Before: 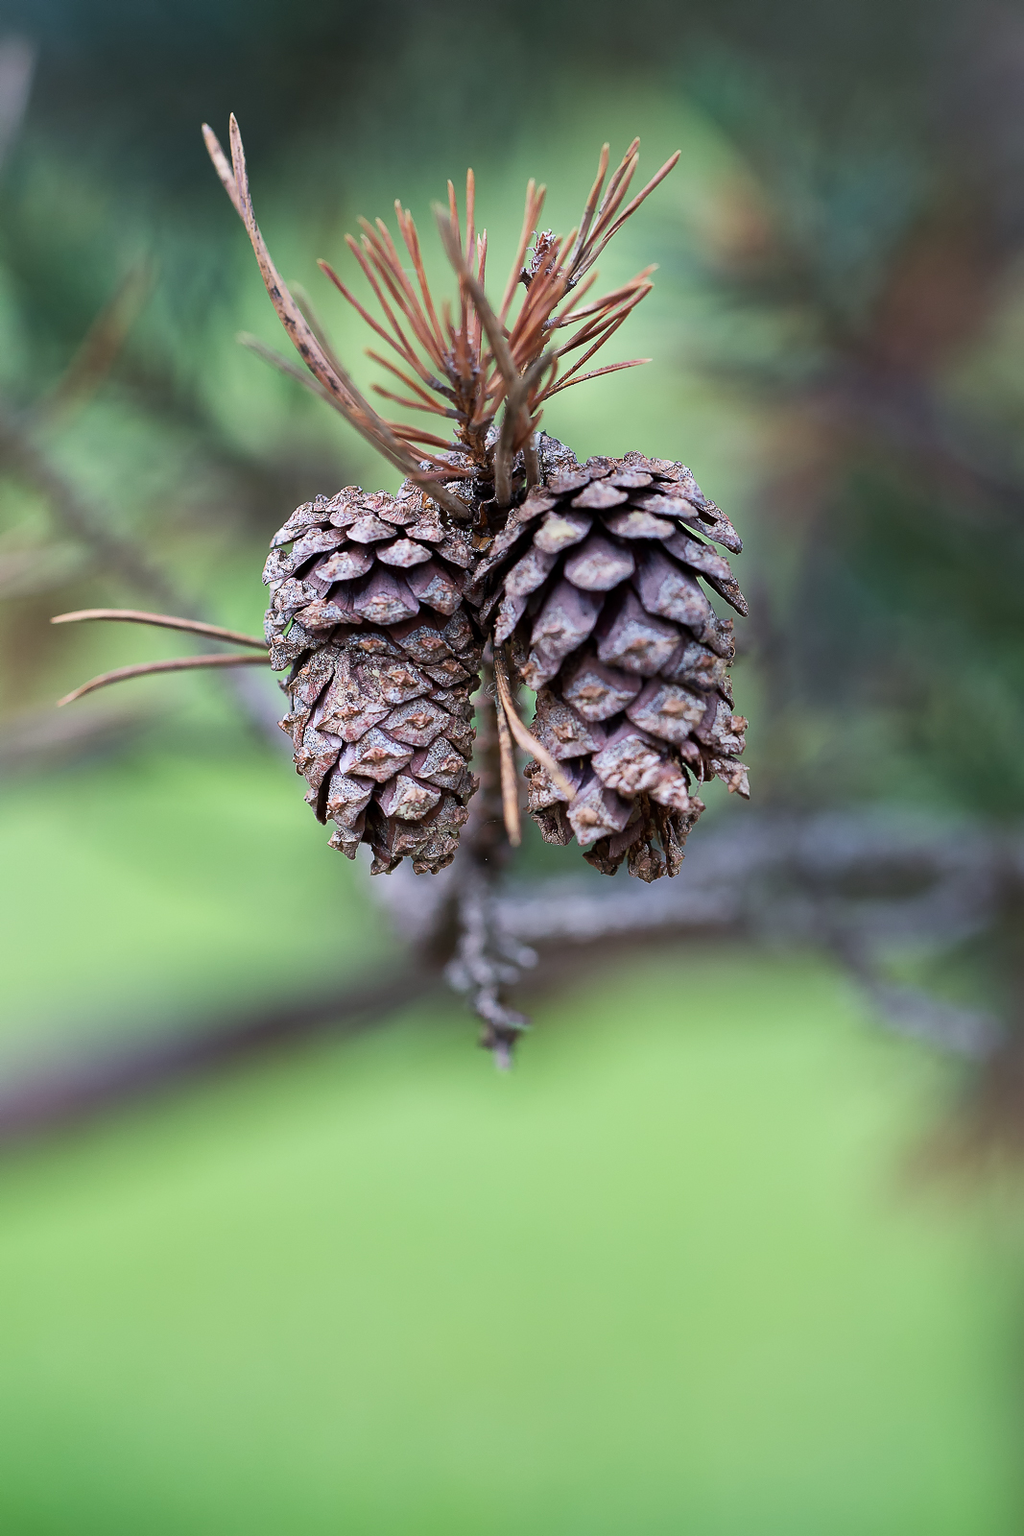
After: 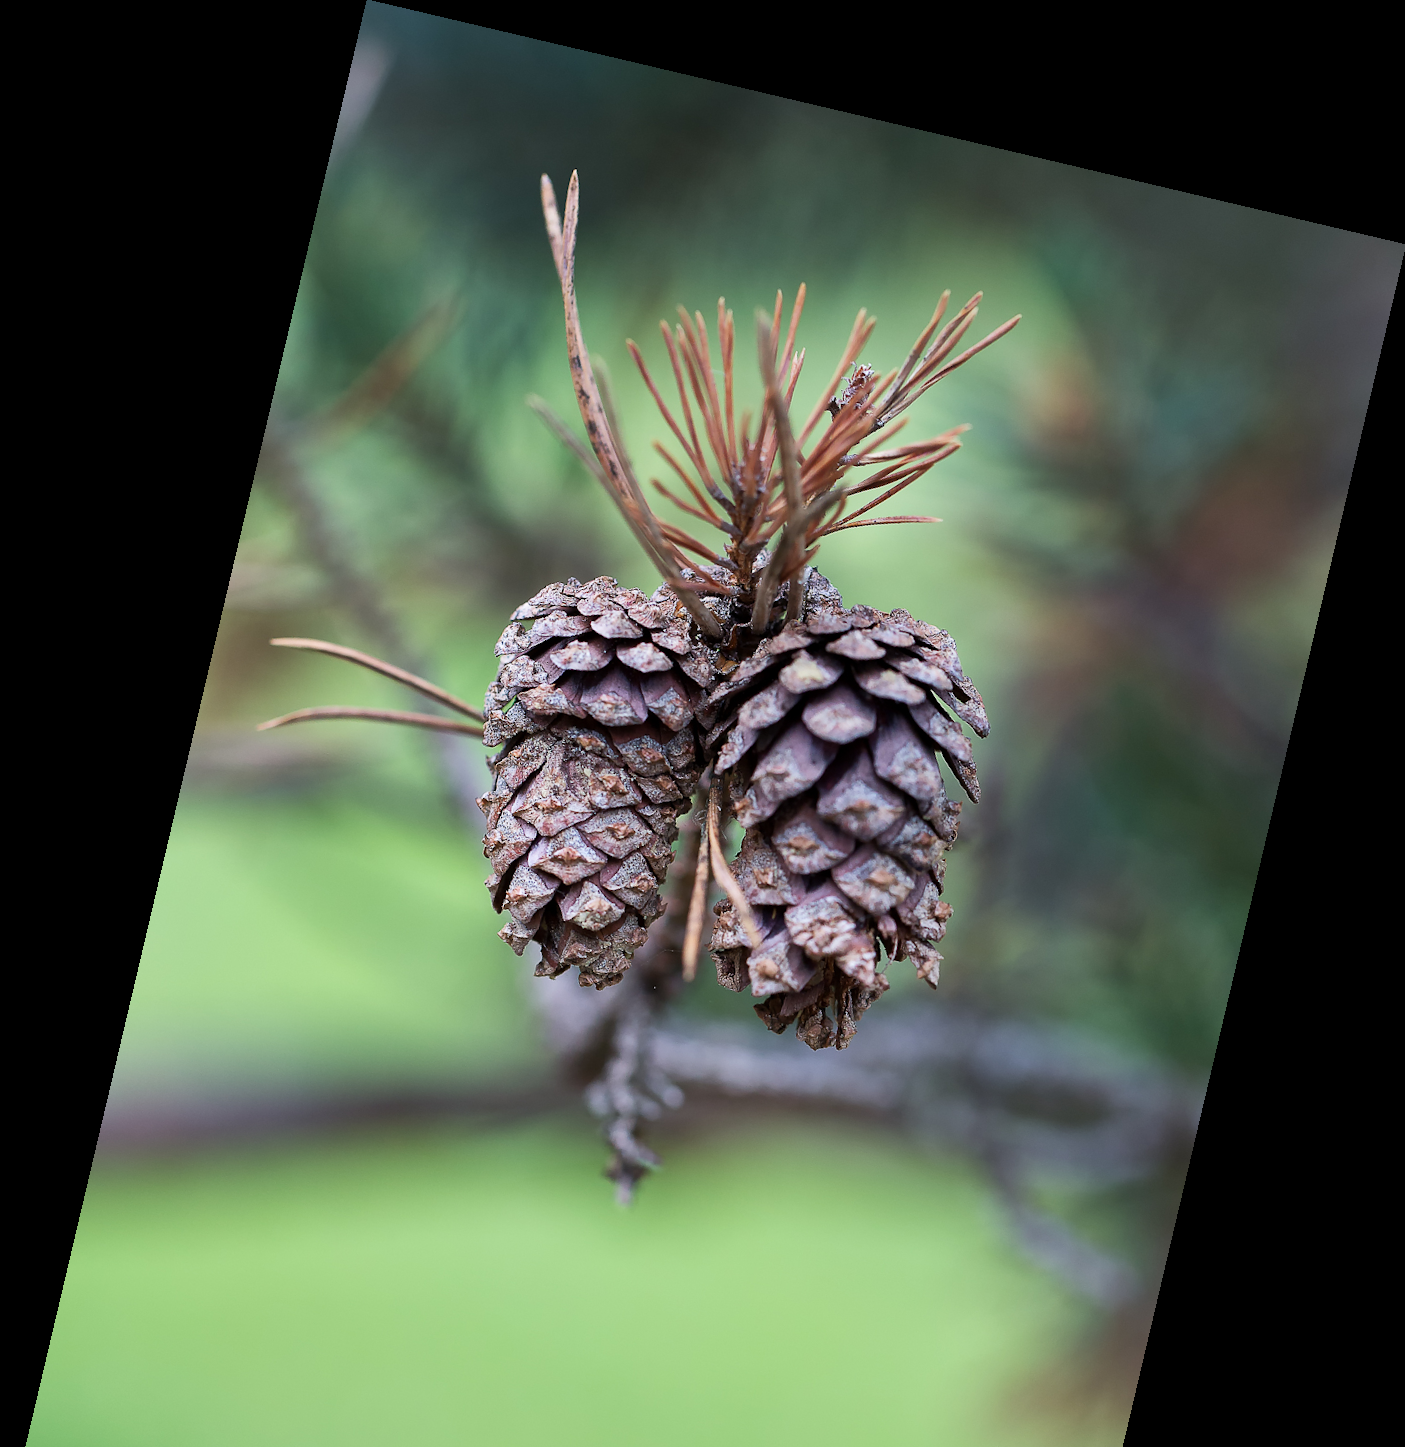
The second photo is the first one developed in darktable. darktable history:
crop: bottom 19.644%
rotate and perspective: rotation 13.27°, automatic cropping off
